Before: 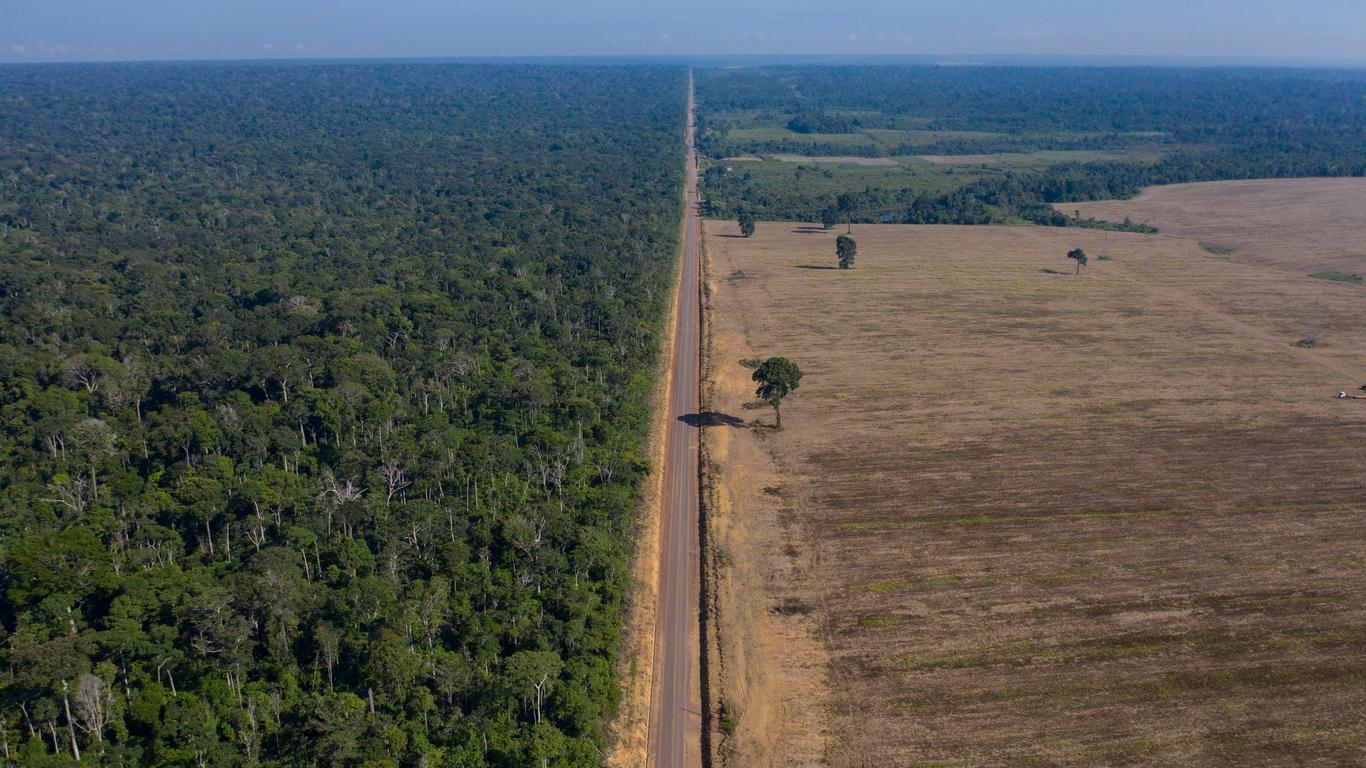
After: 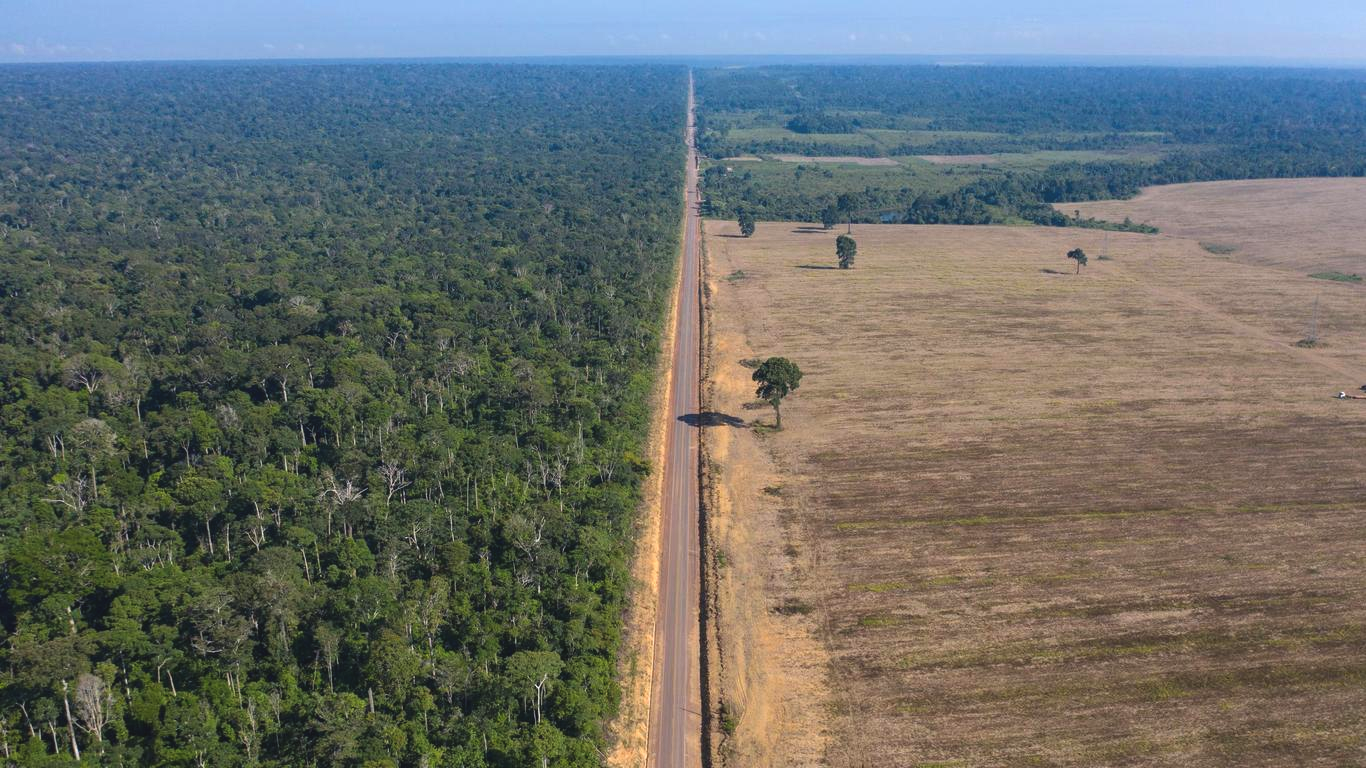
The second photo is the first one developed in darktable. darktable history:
color calibration: illuminant same as pipeline (D50), adaptation XYZ, x 0.347, y 0.358, temperature 5007.34 K
exposure: black level correction -0.005, exposure 0.616 EV, compensate exposure bias true, compensate highlight preservation false
